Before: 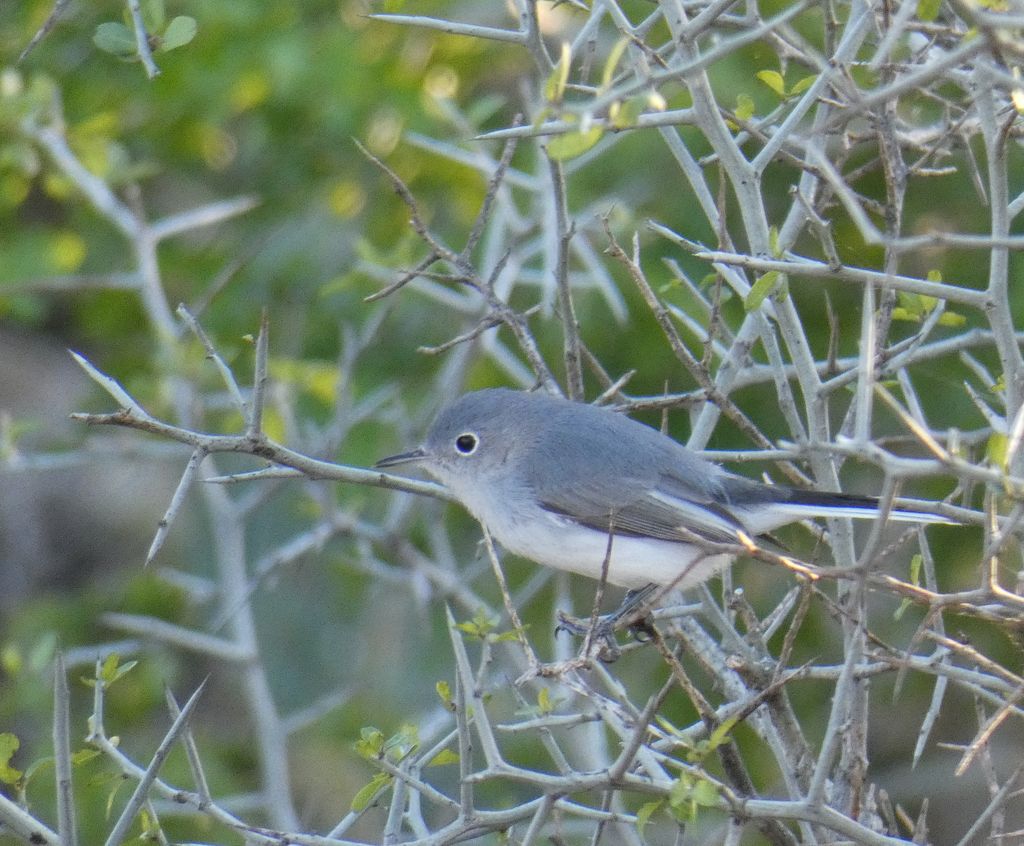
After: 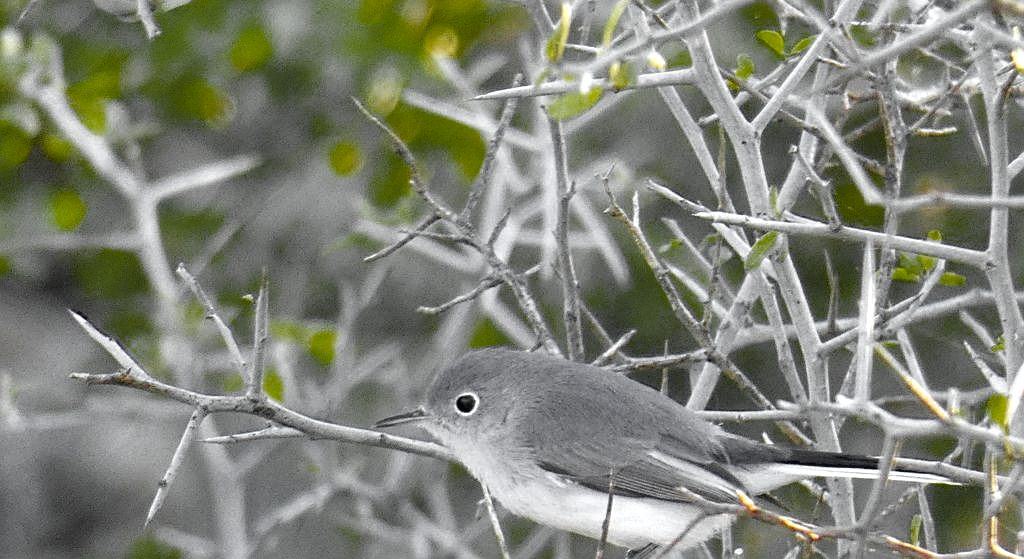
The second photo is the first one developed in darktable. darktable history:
exposure: black level correction 0.001, exposure -0.125 EV, compensate highlight preservation false
color balance rgb: shadows lift › hue 86.23°, highlights gain › chroma 0.125%, highlights gain › hue 332.78°, perceptual saturation grading › global saturation 25.244%, global vibrance 9.964%, contrast 15.394%, saturation formula JzAzBz (2021)
sharpen: on, module defaults
shadows and highlights: shadows 36.17, highlights -27.4, soften with gaussian
crop and rotate: top 4.769%, bottom 29.088%
color correction: highlights b* 0.006, saturation 1.1
color zones: curves: ch0 [(0.004, 0.388) (0.125, 0.392) (0.25, 0.404) (0.375, 0.5) (0.5, 0.5) (0.625, 0.5) (0.75, 0.5) (0.875, 0.5)]; ch1 [(0, 0.5) (0.125, 0.5) (0.25, 0.5) (0.375, 0.124) (0.524, 0.124) (0.645, 0.128) (0.789, 0.132) (0.914, 0.096) (0.998, 0.068)], mix 24.05%
tone equalizer: -8 EV -0.425 EV, -7 EV -0.38 EV, -6 EV -0.365 EV, -5 EV -0.212 EV, -3 EV 0.201 EV, -2 EV 0.347 EV, -1 EV 0.395 EV, +0 EV 0.432 EV
